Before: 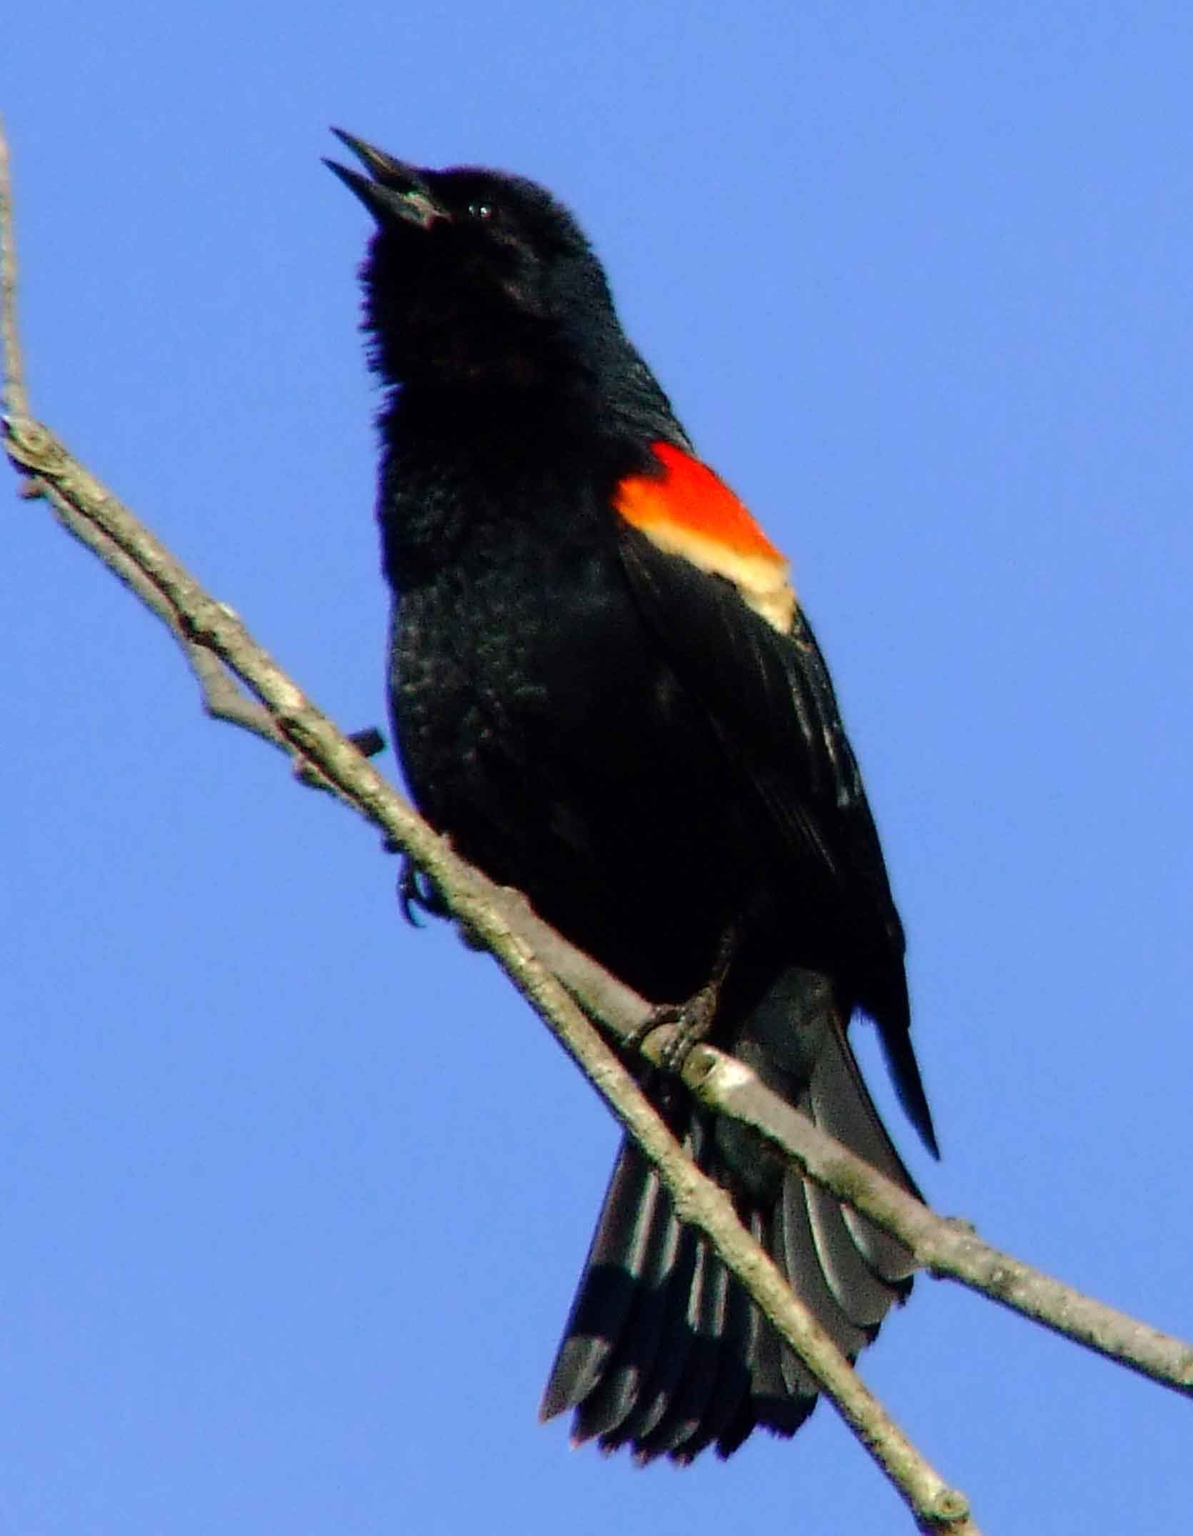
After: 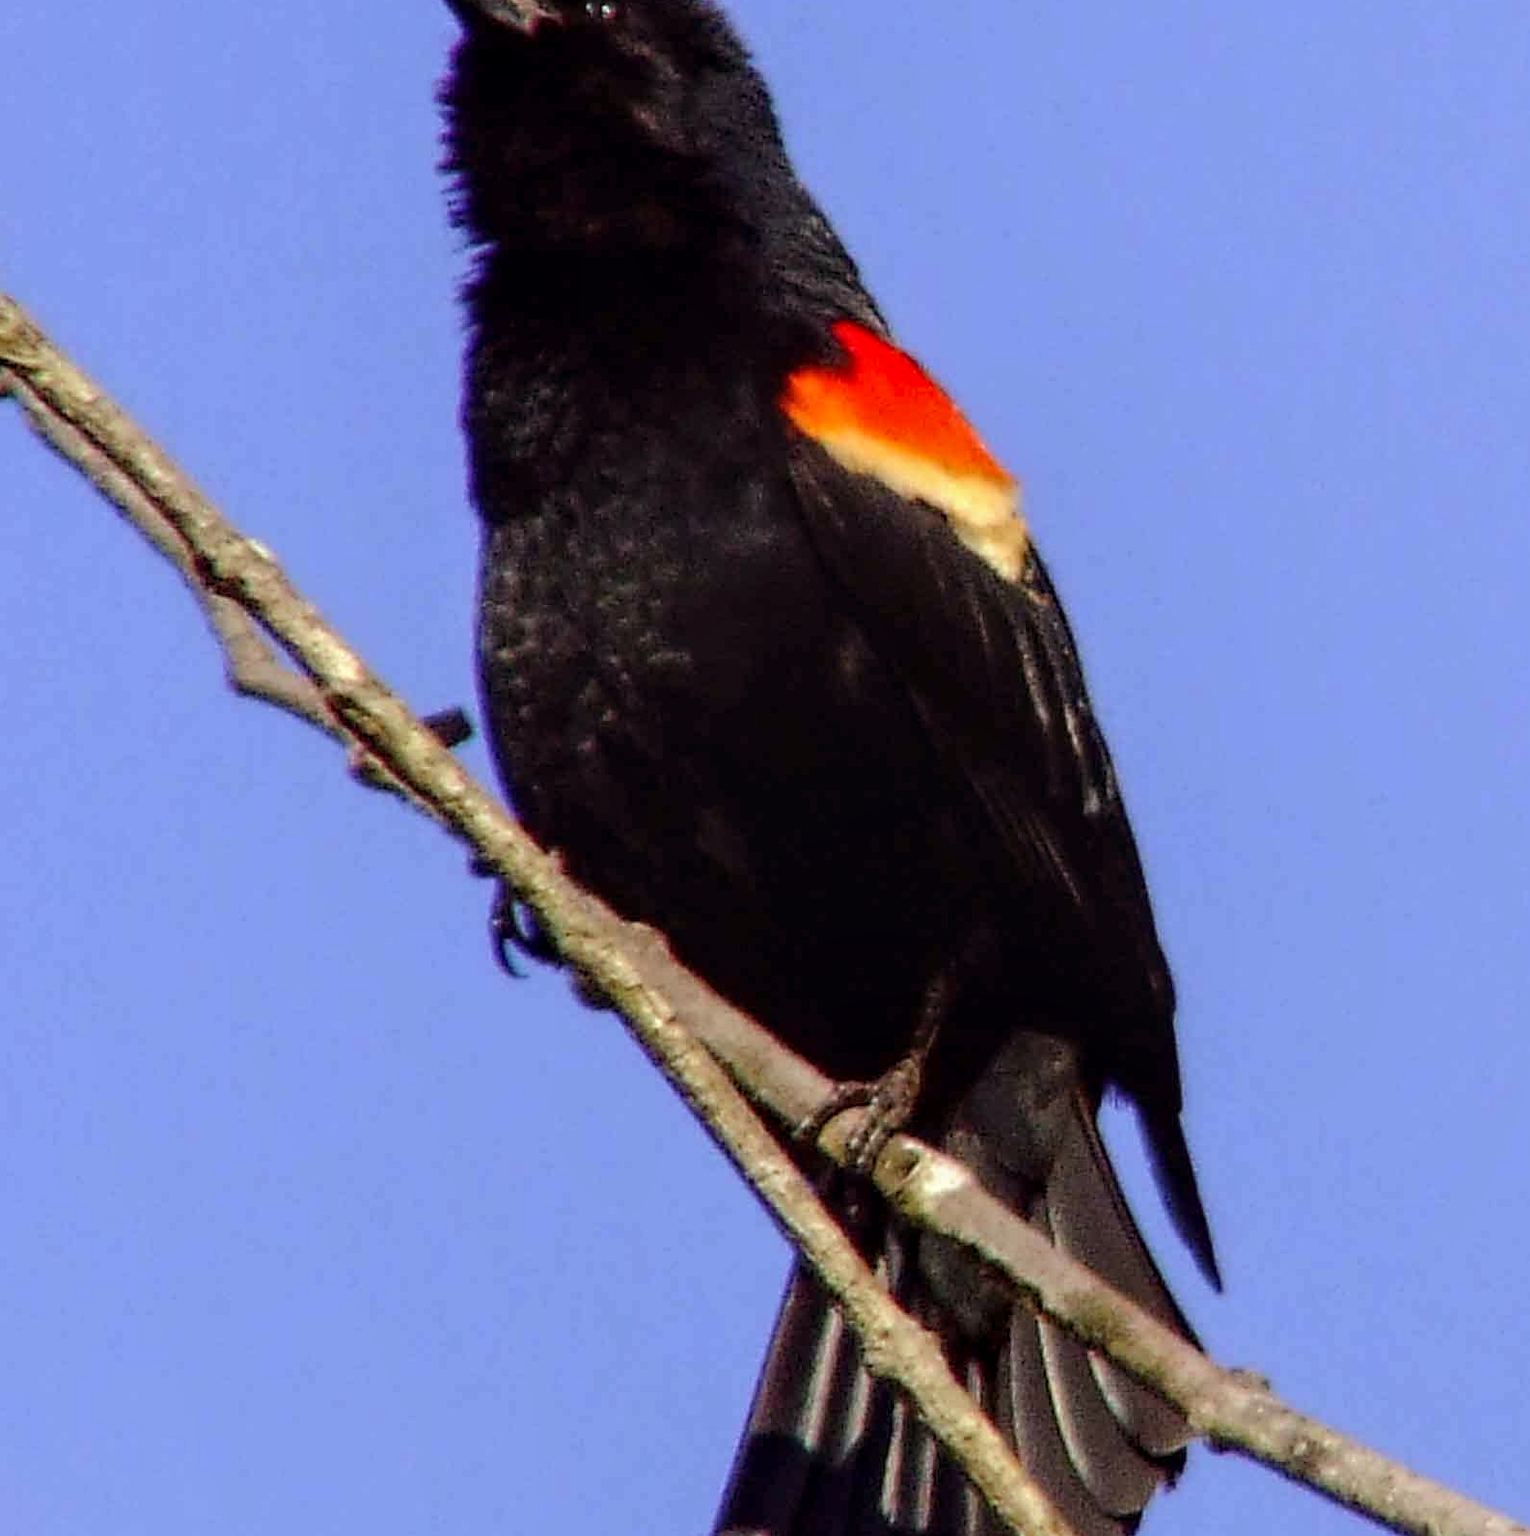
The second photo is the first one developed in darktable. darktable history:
crop and rotate: left 2.991%, top 13.302%, right 1.981%, bottom 12.636%
rgb levels: mode RGB, independent channels, levels [[0, 0.474, 1], [0, 0.5, 1], [0, 0.5, 1]]
local contrast: on, module defaults
